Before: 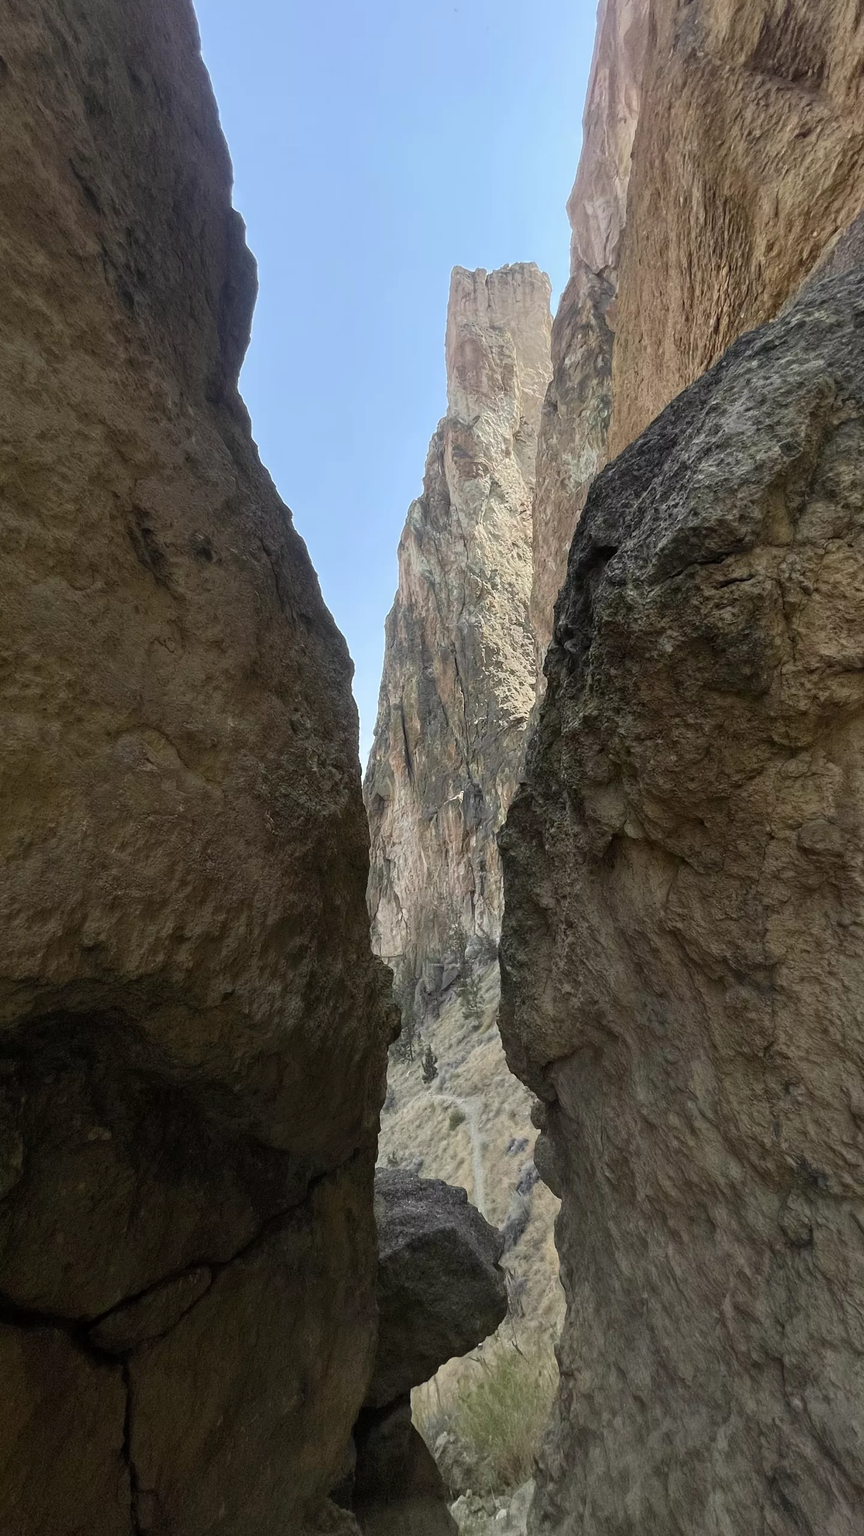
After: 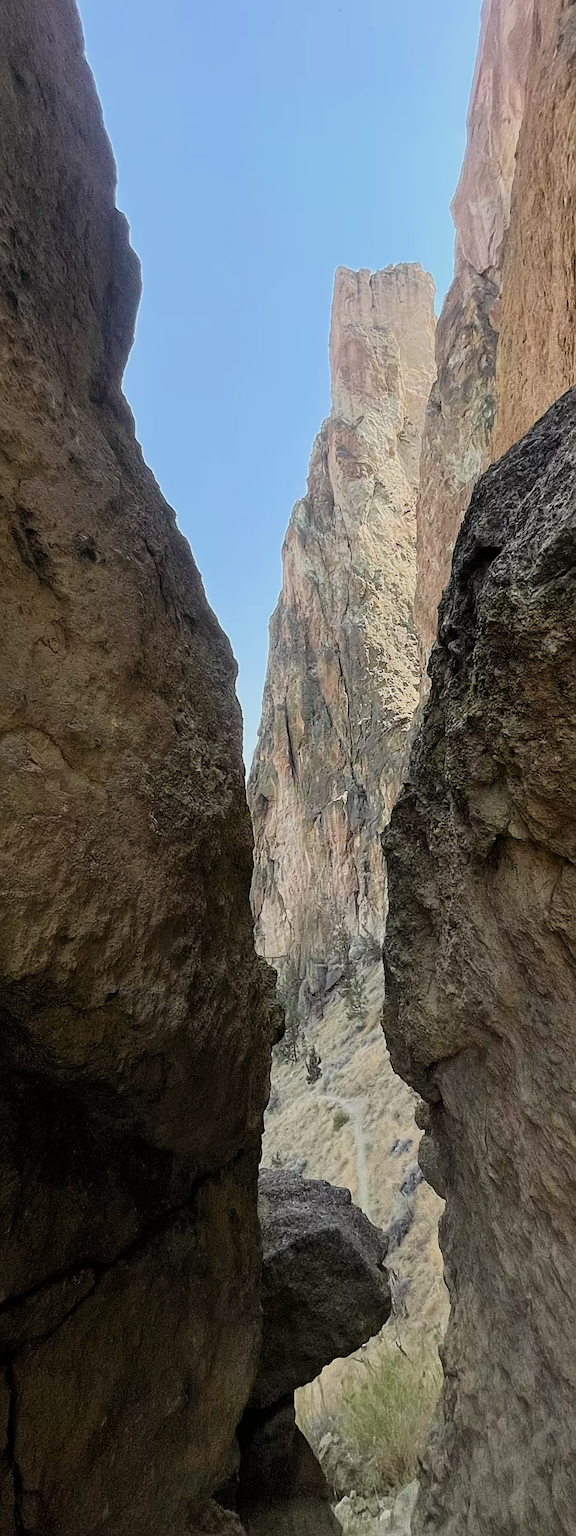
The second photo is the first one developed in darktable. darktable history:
crop and rotate: left 13.537%, right 19.796%
sharpen: on, module defaults
filmic rgb: black relative exposure -7.65 EV, white relative exposure 4.56 EV, hardness 3.61, color science v6 (2022)
exposure: exposure 0.376 EV, compensate highlight preservation false
